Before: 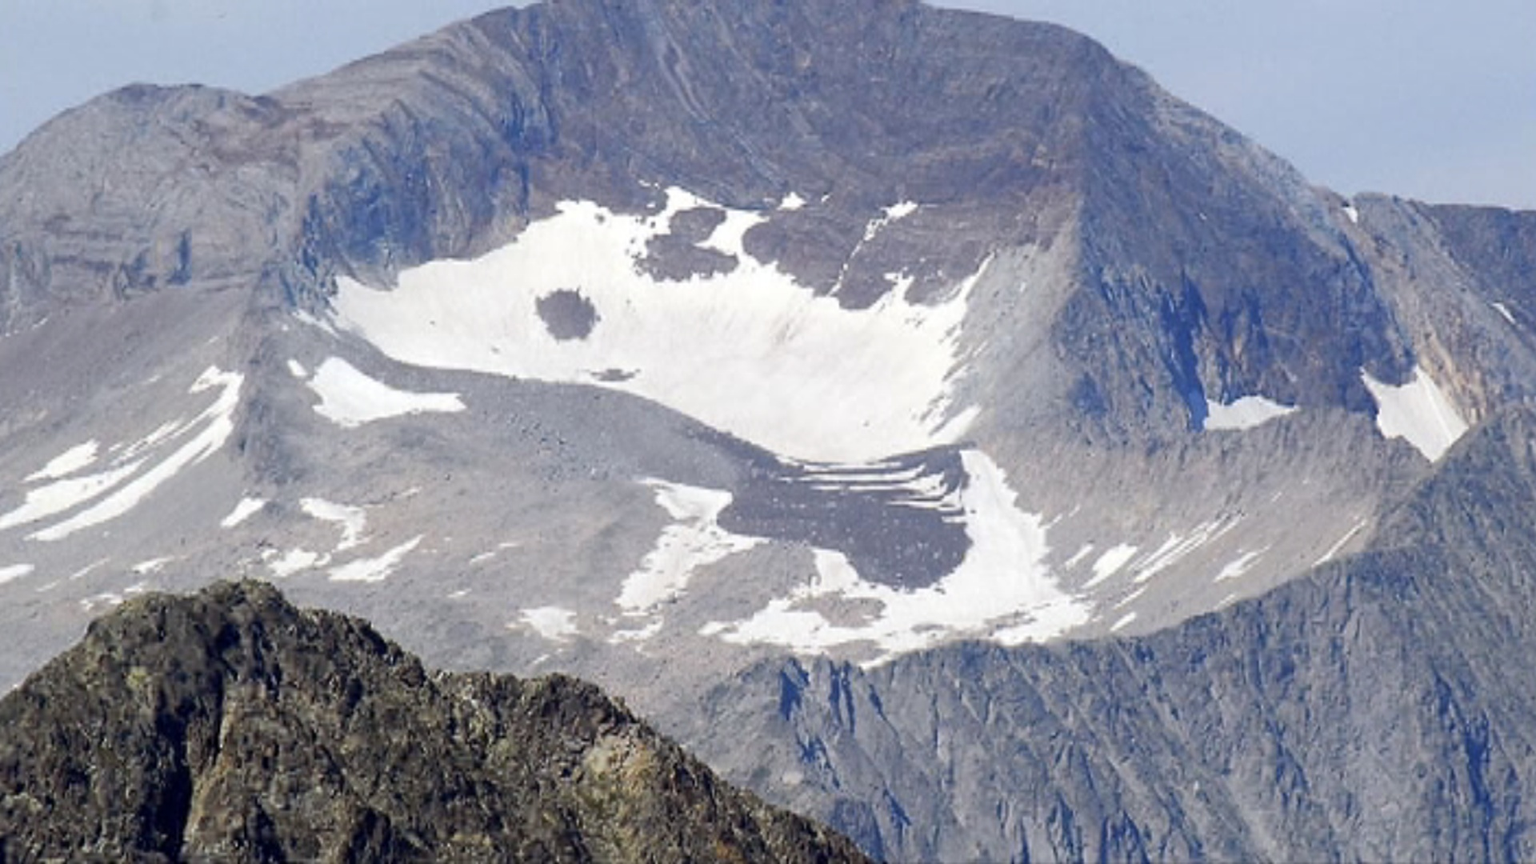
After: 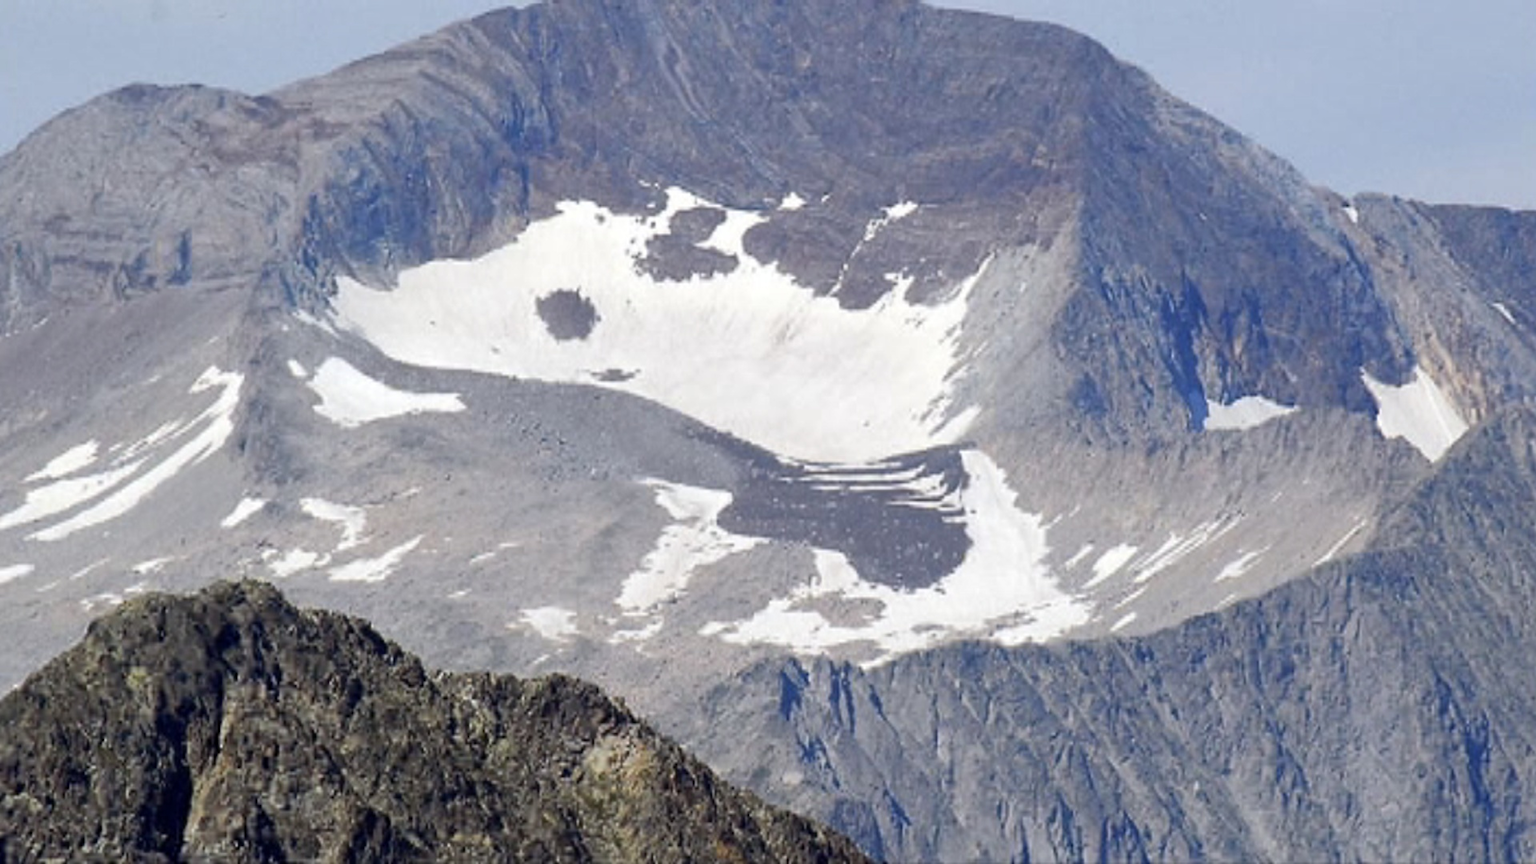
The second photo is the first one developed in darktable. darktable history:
shadows and highlights: radius 127.77, shadows 30.48, highlights -30.49, low approximation 0.01, soften with gaussian
